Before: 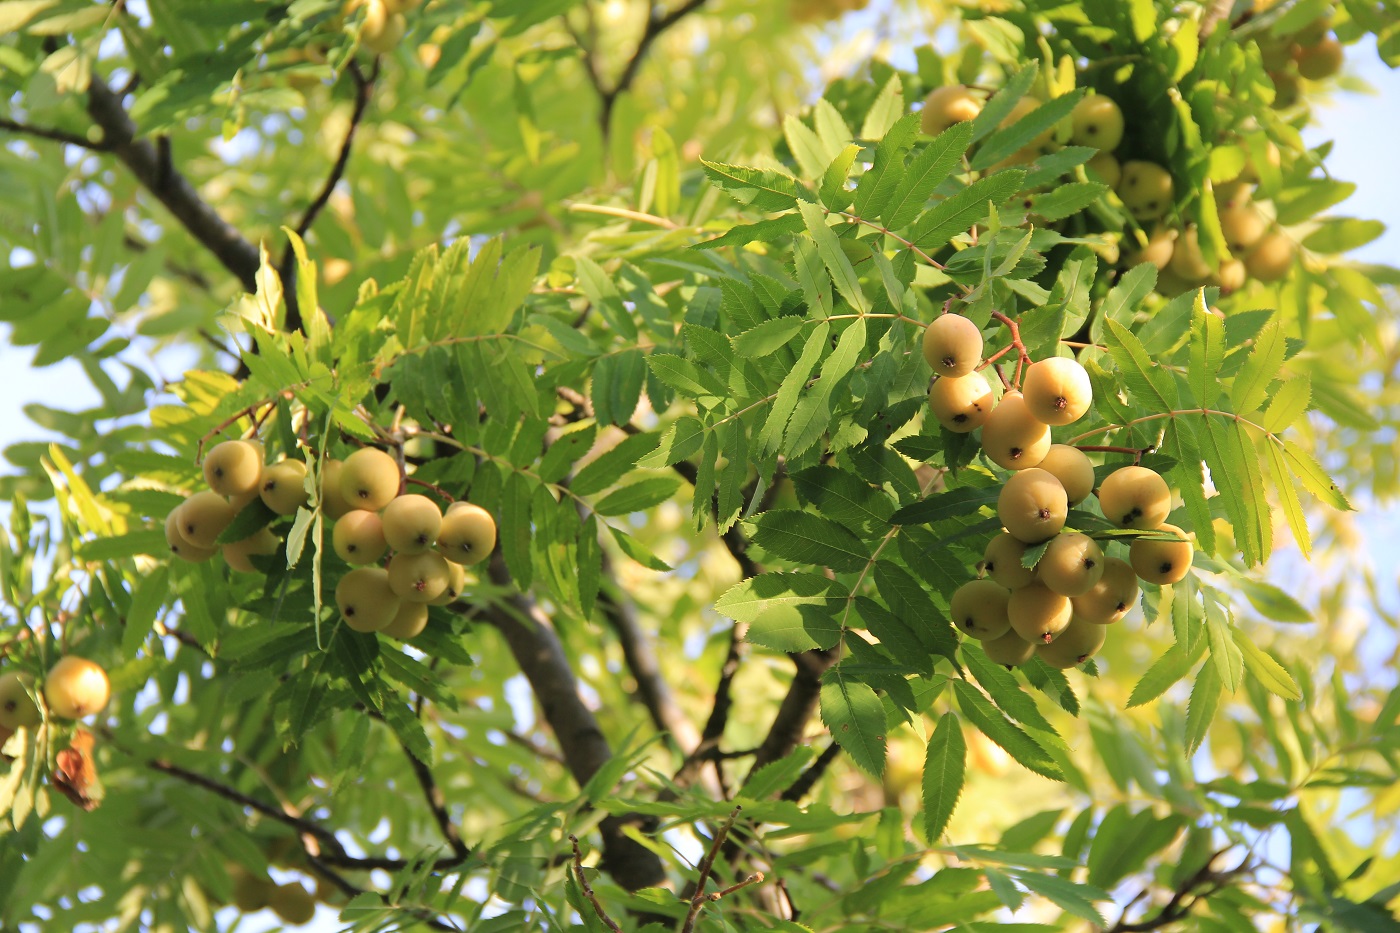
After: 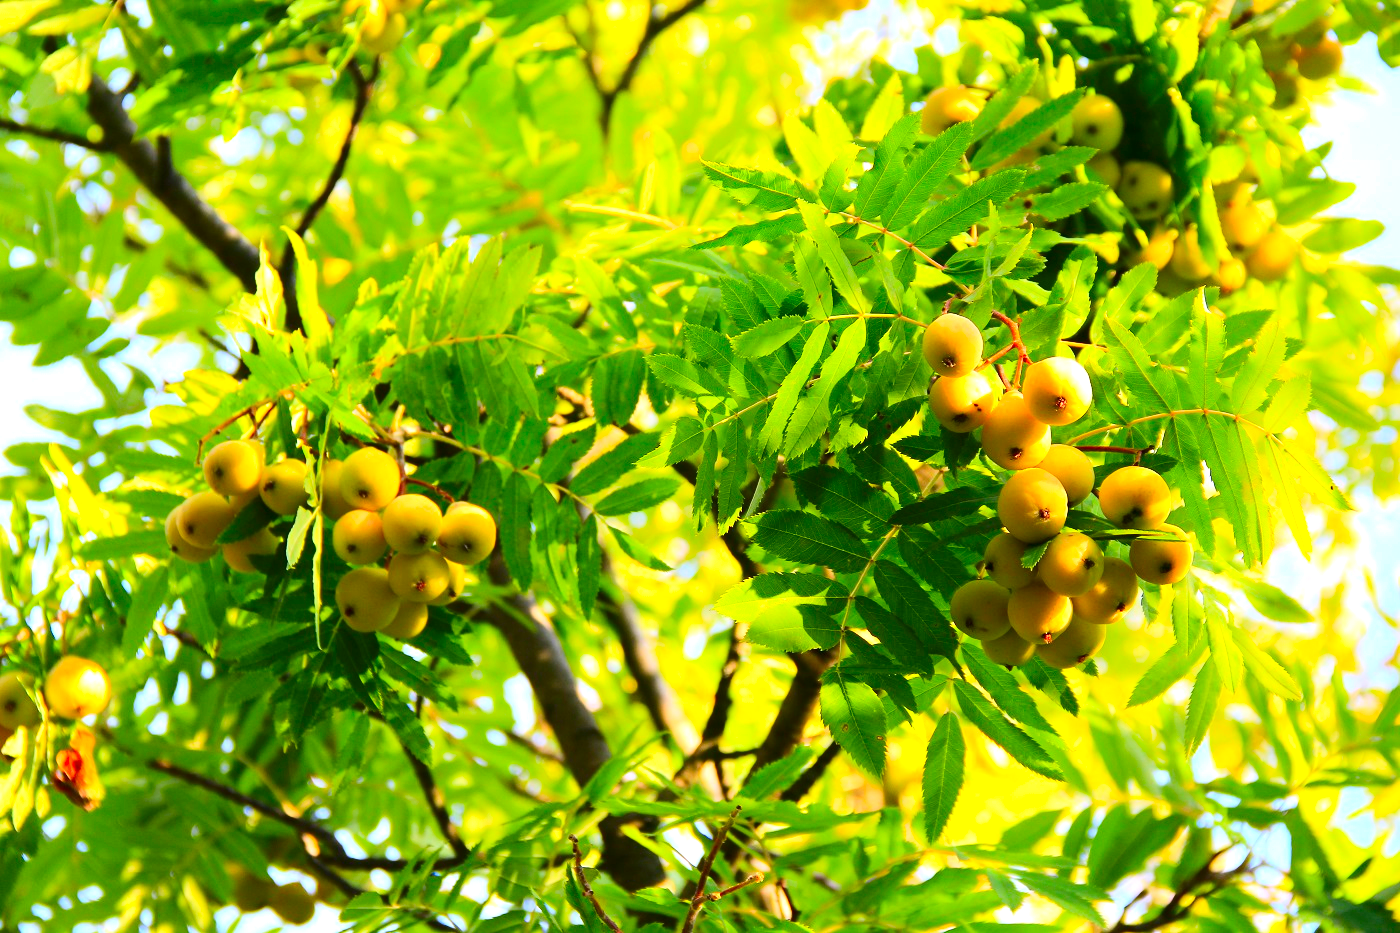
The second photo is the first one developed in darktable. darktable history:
contrast brightness saturation: contrast 0.26, brightness 0.019, saturation 0.873
exposure: black level correction 0.001, exposure 0.498 EV, compensate highlight preservation false
